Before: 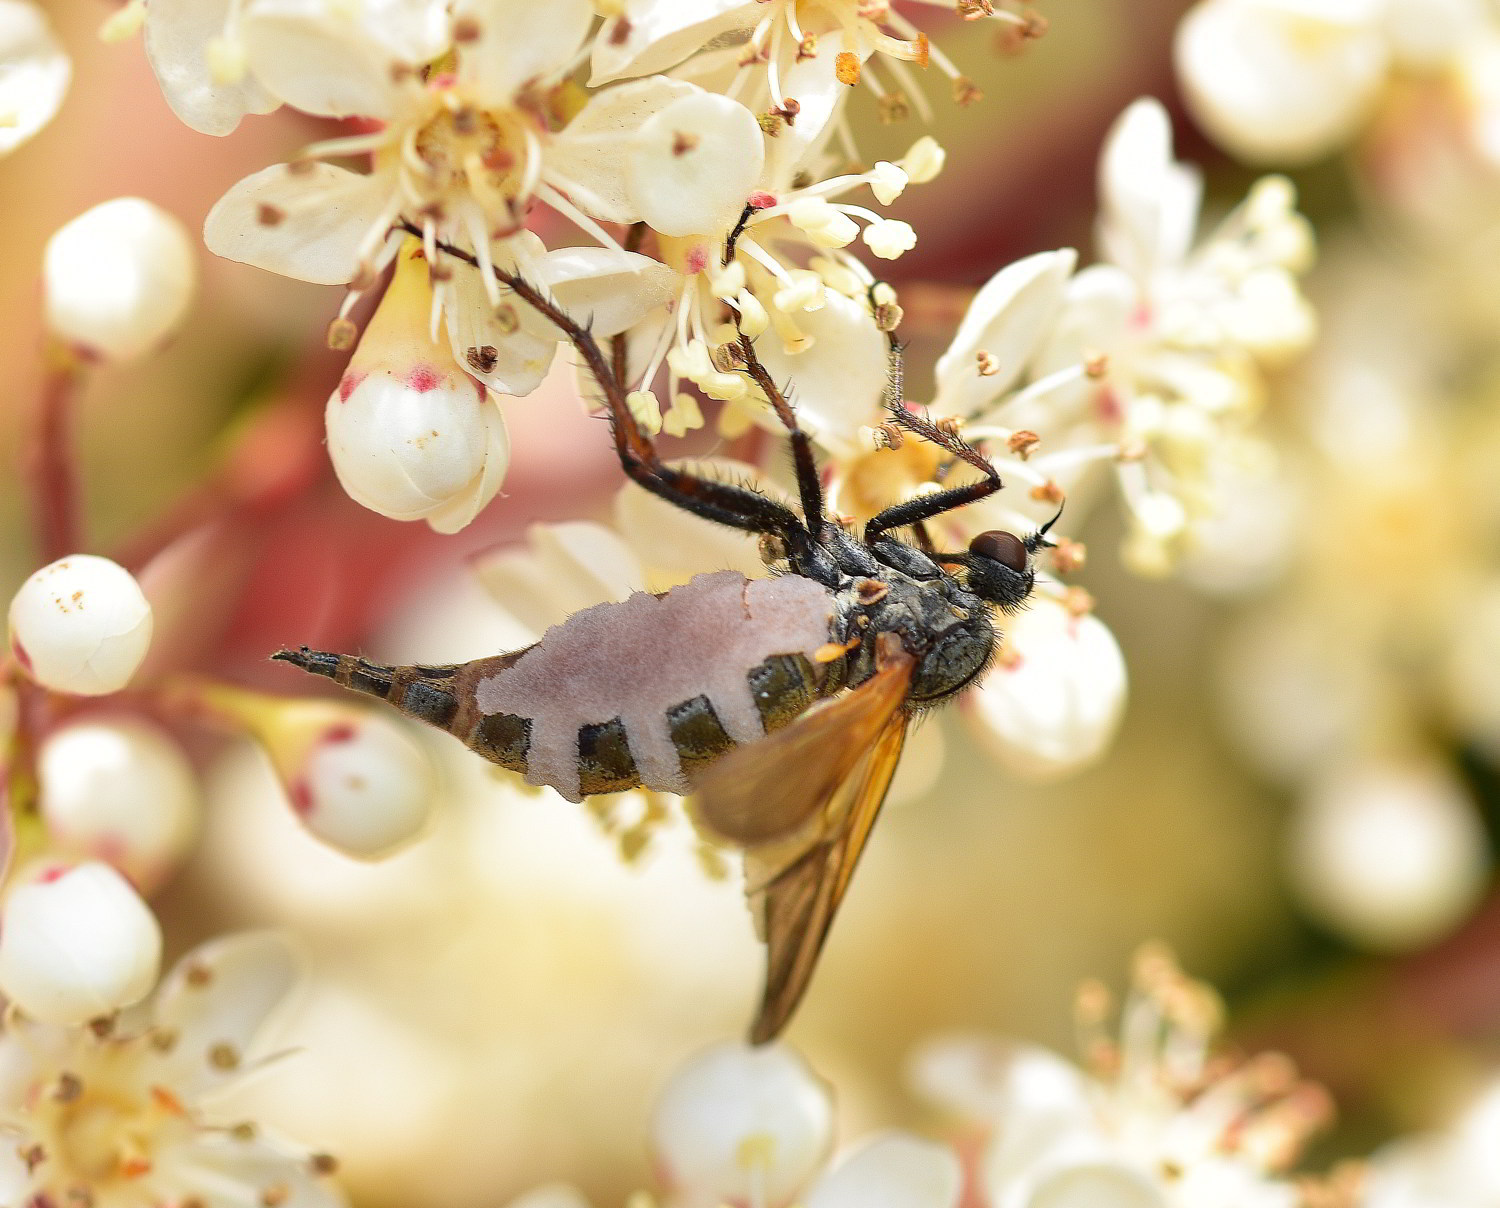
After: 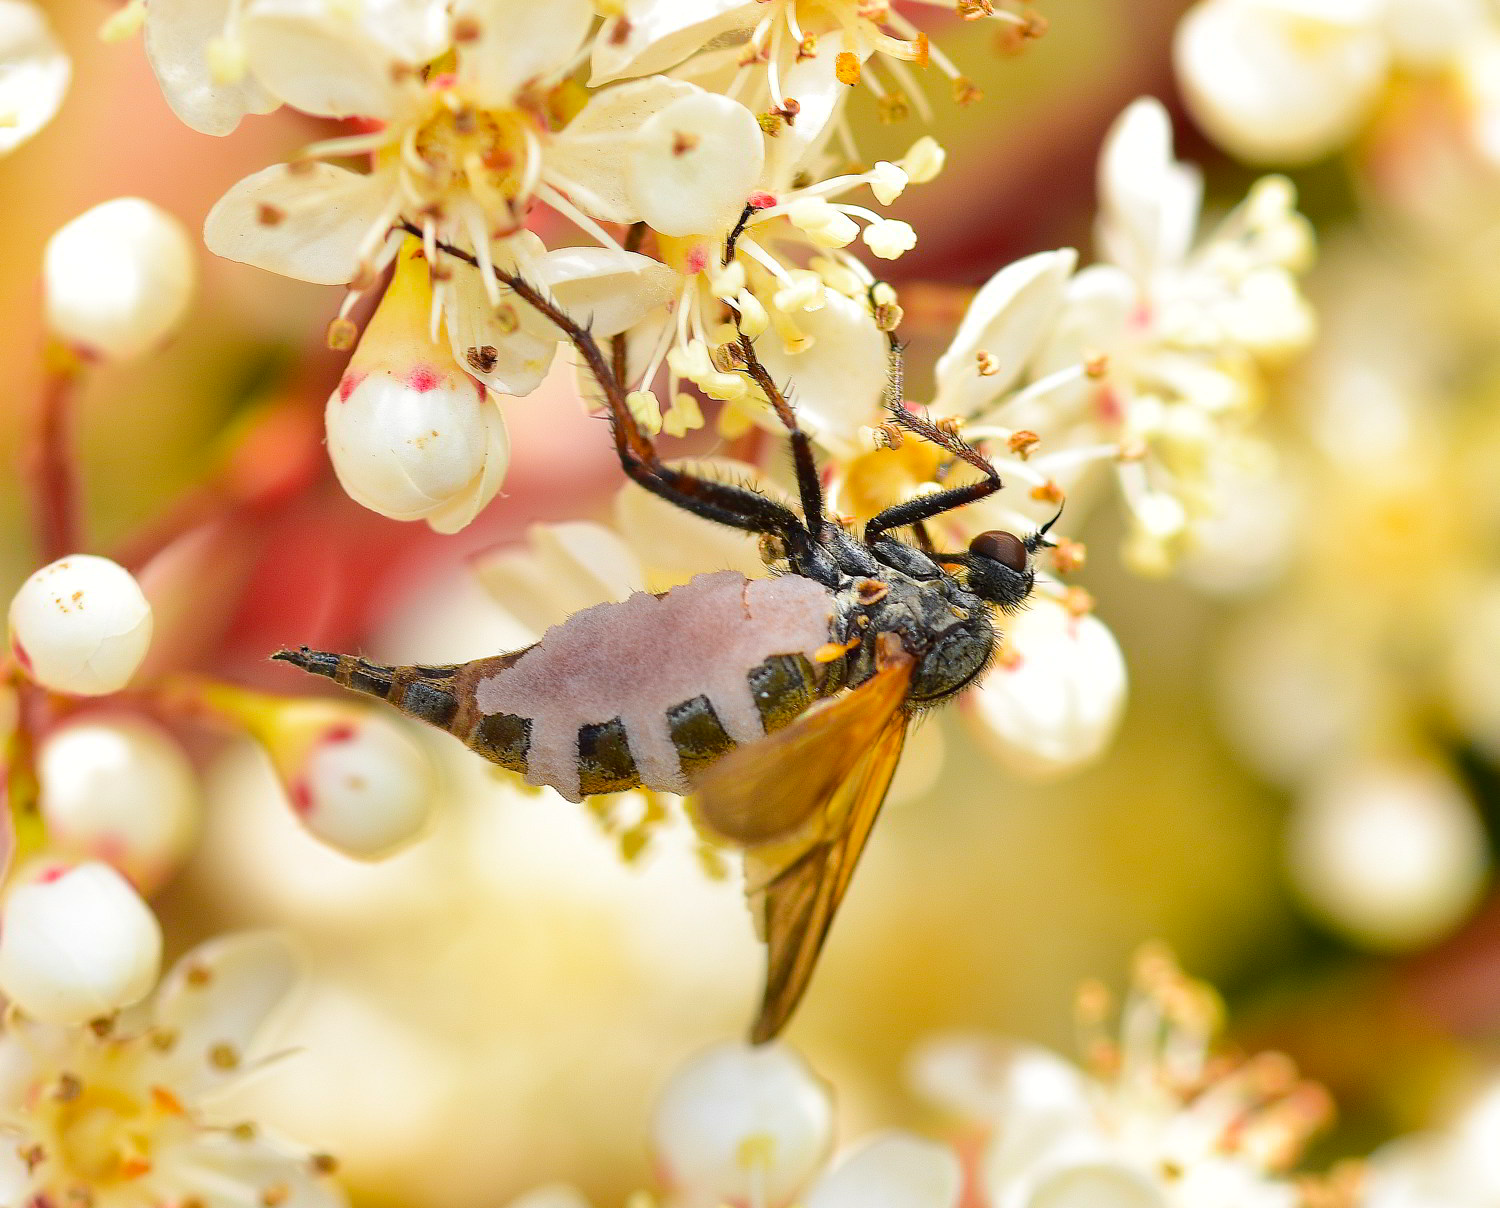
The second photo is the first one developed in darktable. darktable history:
color balance rgb: shadows lift › luminance -19.643%, perceptual saturation grading › global saturation 25.209%, perceptual brilliance grading › mid-tones 10.466%, perceptual brilliance grading › shadows 15.008%
